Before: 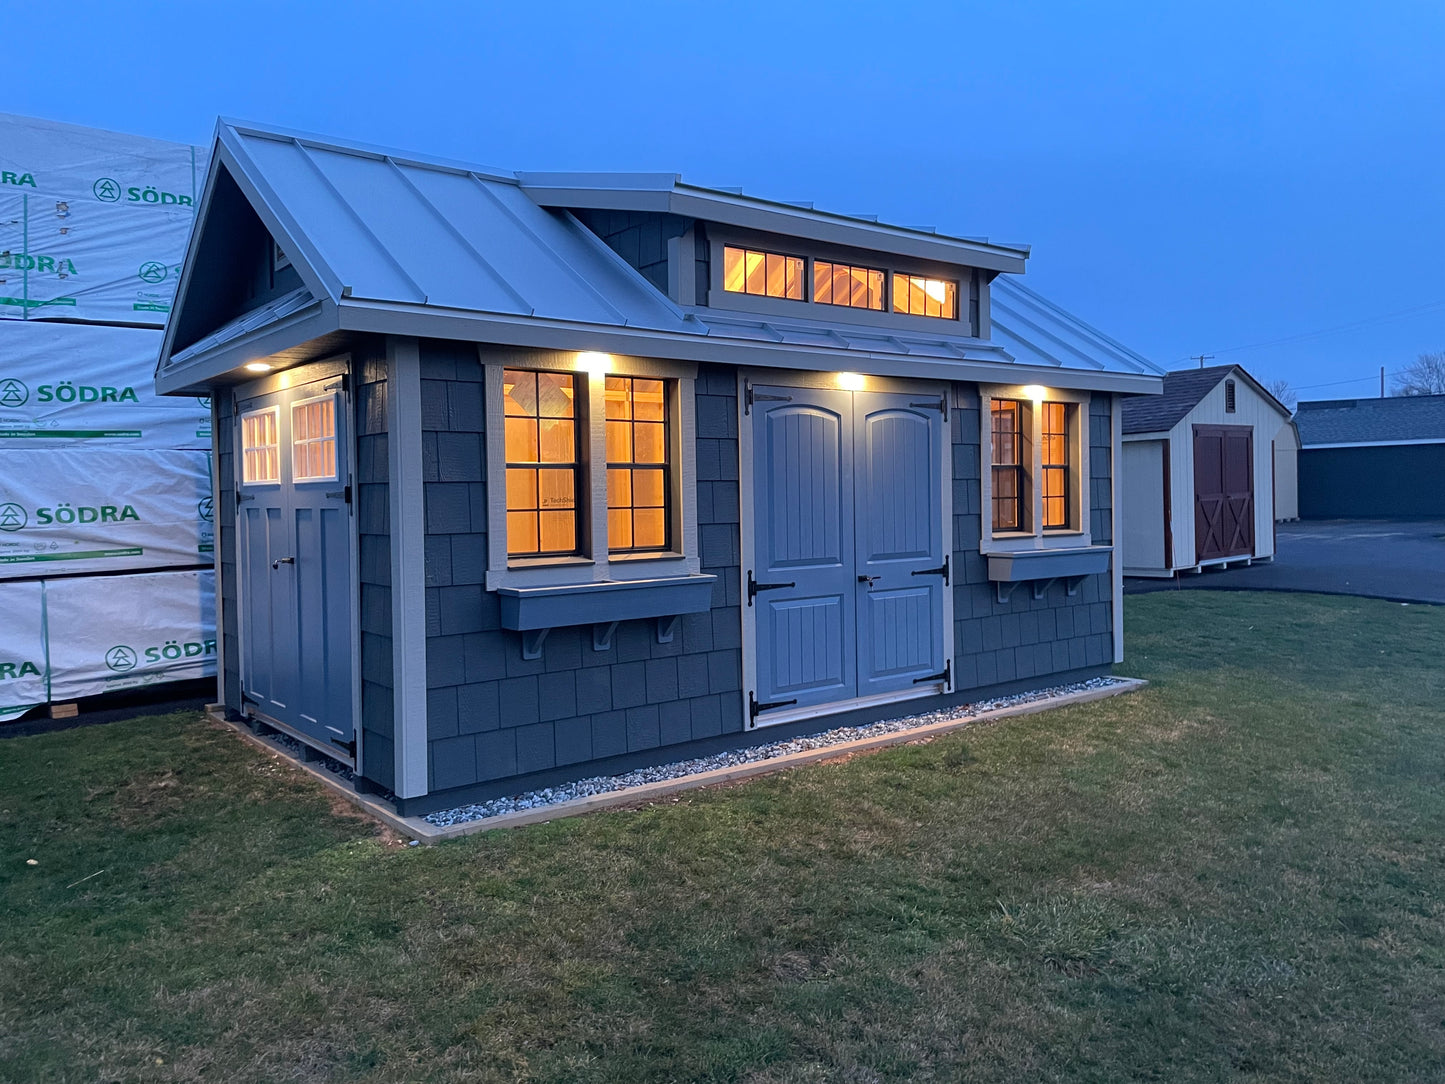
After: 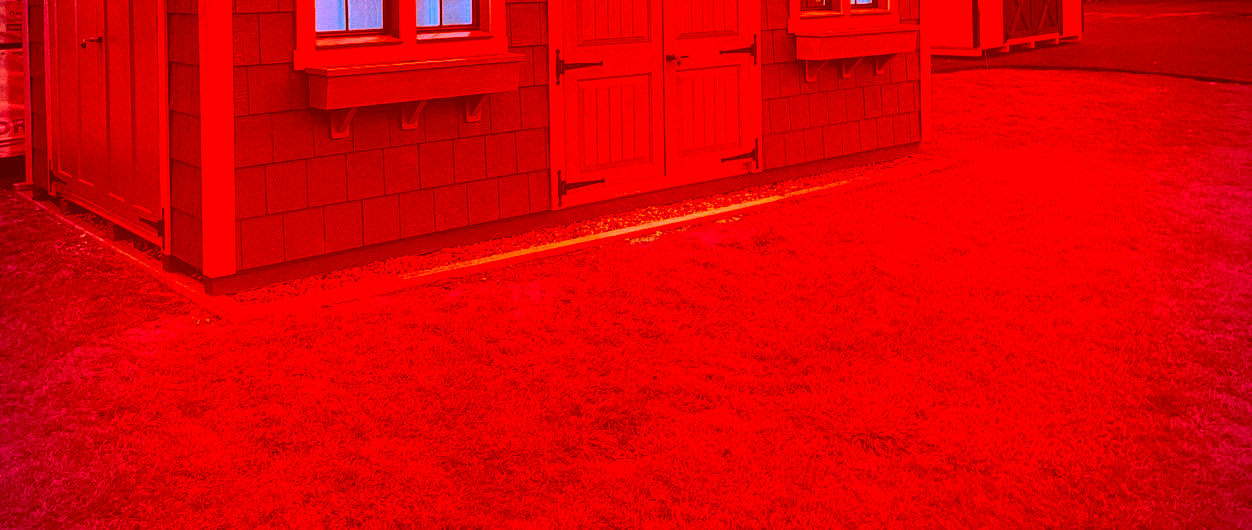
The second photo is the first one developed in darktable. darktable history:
grain: coarseness 0.09 ISO
color correction: highlights a* -39.68, highlights b* -40, shadows a* -40, shadows b* -40, saturation -3
crop and rotate: left 13.306%, top 48.129%, bottom 2.928%
vignetting: fall-off start 71.74%
local contrast: on, module defaults
